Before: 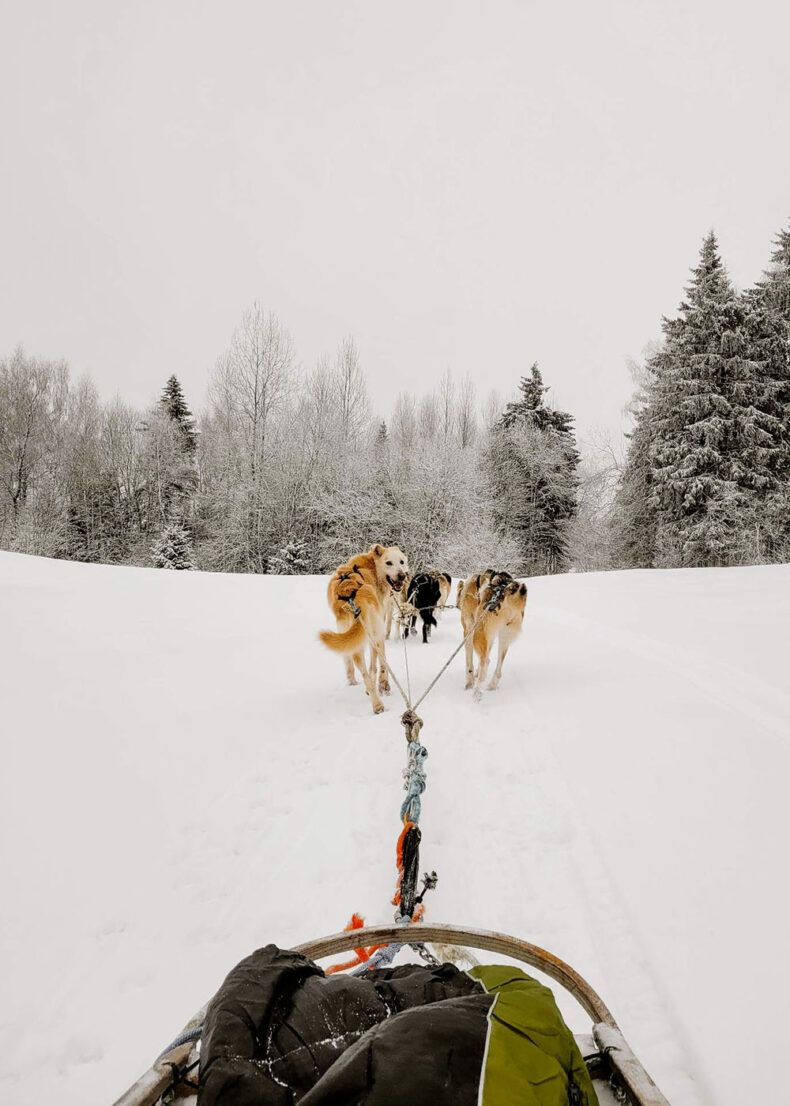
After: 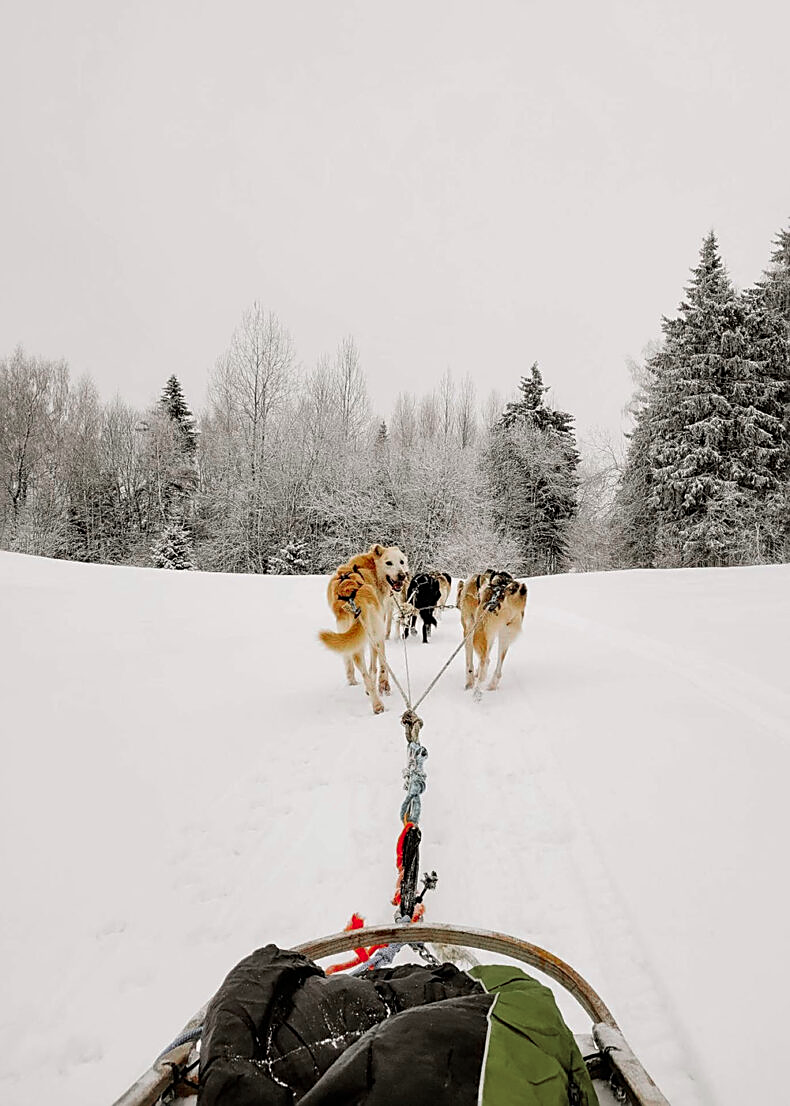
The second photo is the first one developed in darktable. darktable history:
color zones: curves: ch0 [(0, 0.466) (0.128, 0.466) (0.25, 0.5) (0.375, 0.456) (0.5, 0.5) (0.625, 0.5) (0.737, 0.652) (0.875, 0.5)]; ch1 [(0, 0.603) (0.125, 0.618) (0.261, 0.348) (0.372, 0.353) (0.497, 0.363) (0.611, 0.45) (0.731, 0.427) (0.875, 0.518) (0.998, 0.652)]; ch2 [(0, 0.559) (0.125, 0.451) (0.253, 0.564) (0.37, 0.578) (0.5, 0.466) (0.625, 0.471) (0.731, 0.471) (0.88, 0.485)]
sharpen: on, module defaults
